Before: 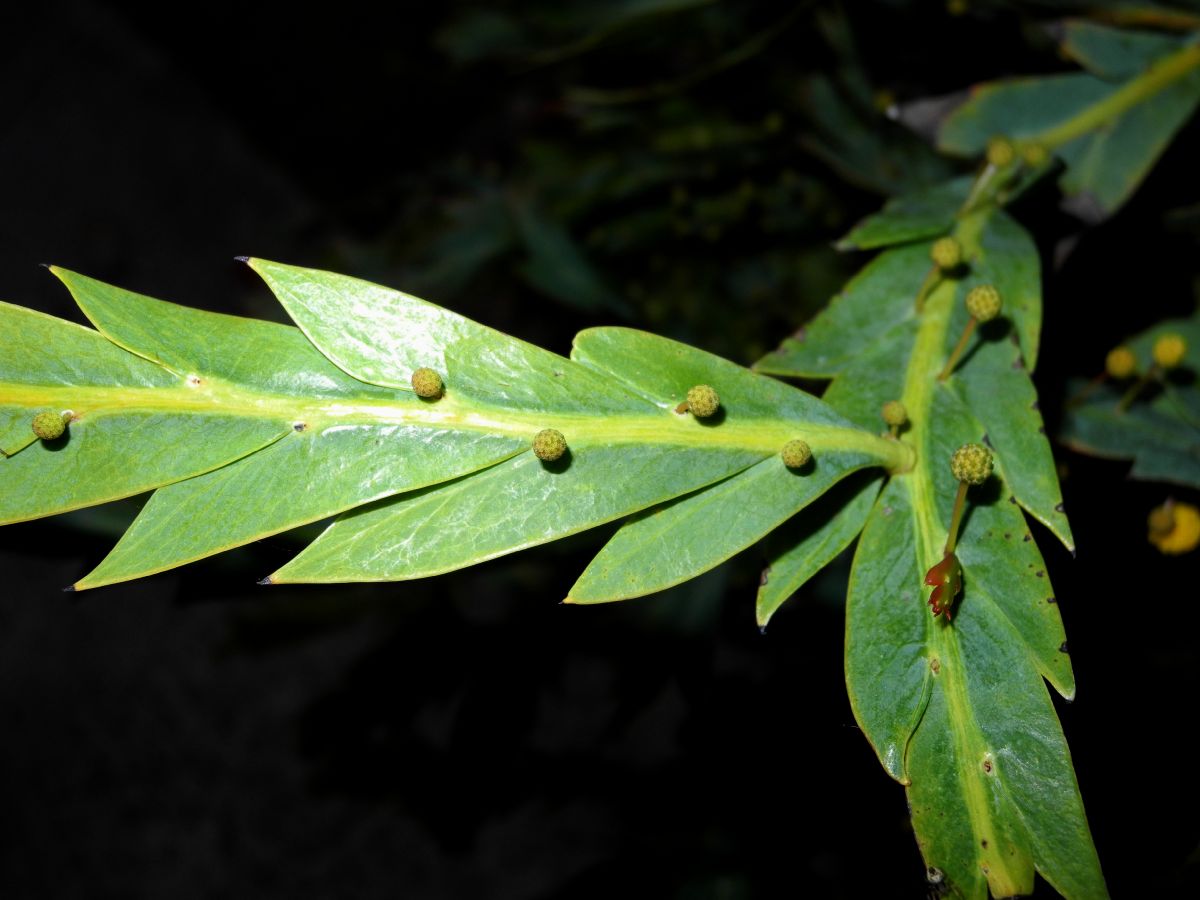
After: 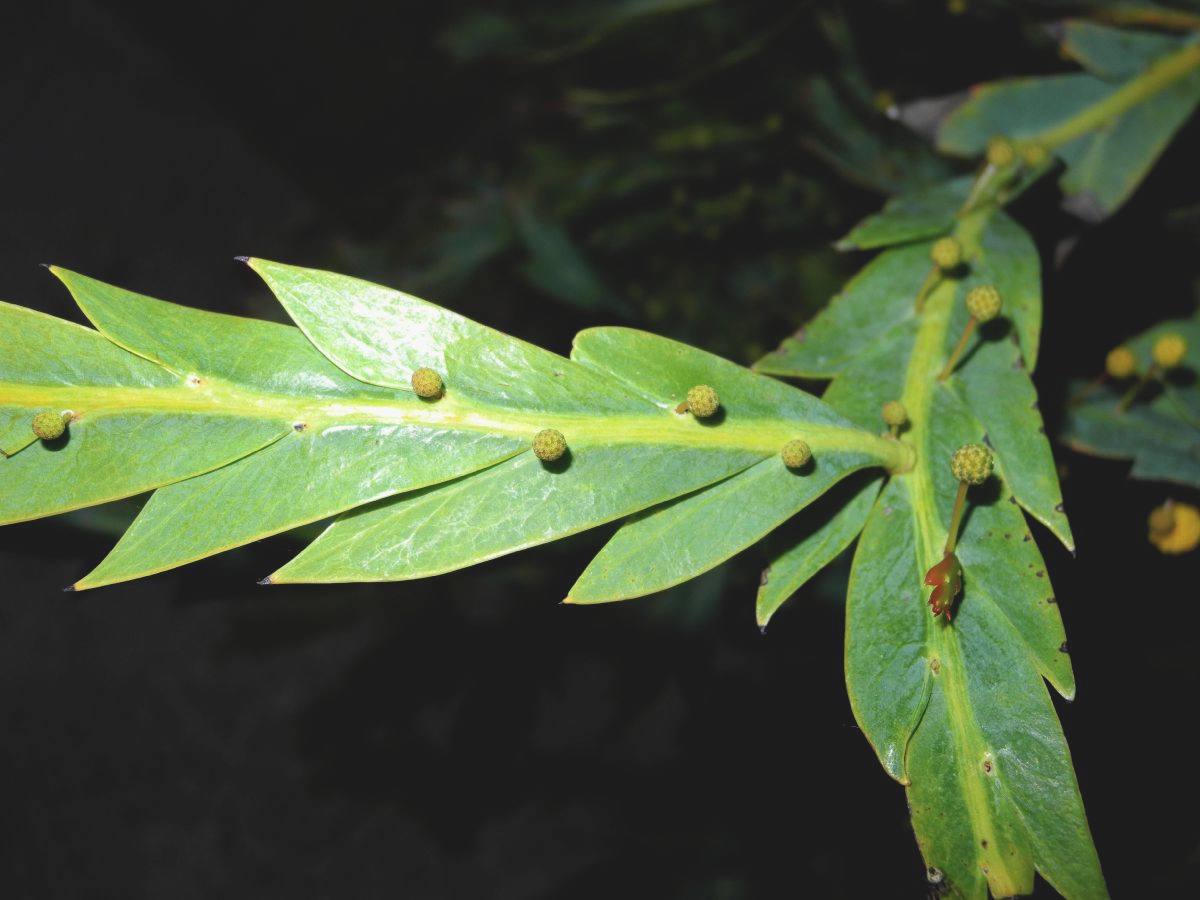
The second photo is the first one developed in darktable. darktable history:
exposure: exposure 0.295 EV, compensate highlight preservation false
contrast brightness saturation: contrast -0.164, brightness 0.05, saturation -0.133
color balance rgb: perceptual saturation grading › global saturation -0.062%, global vibrance 6.849%, saturation formula JzAzBz (2021)
